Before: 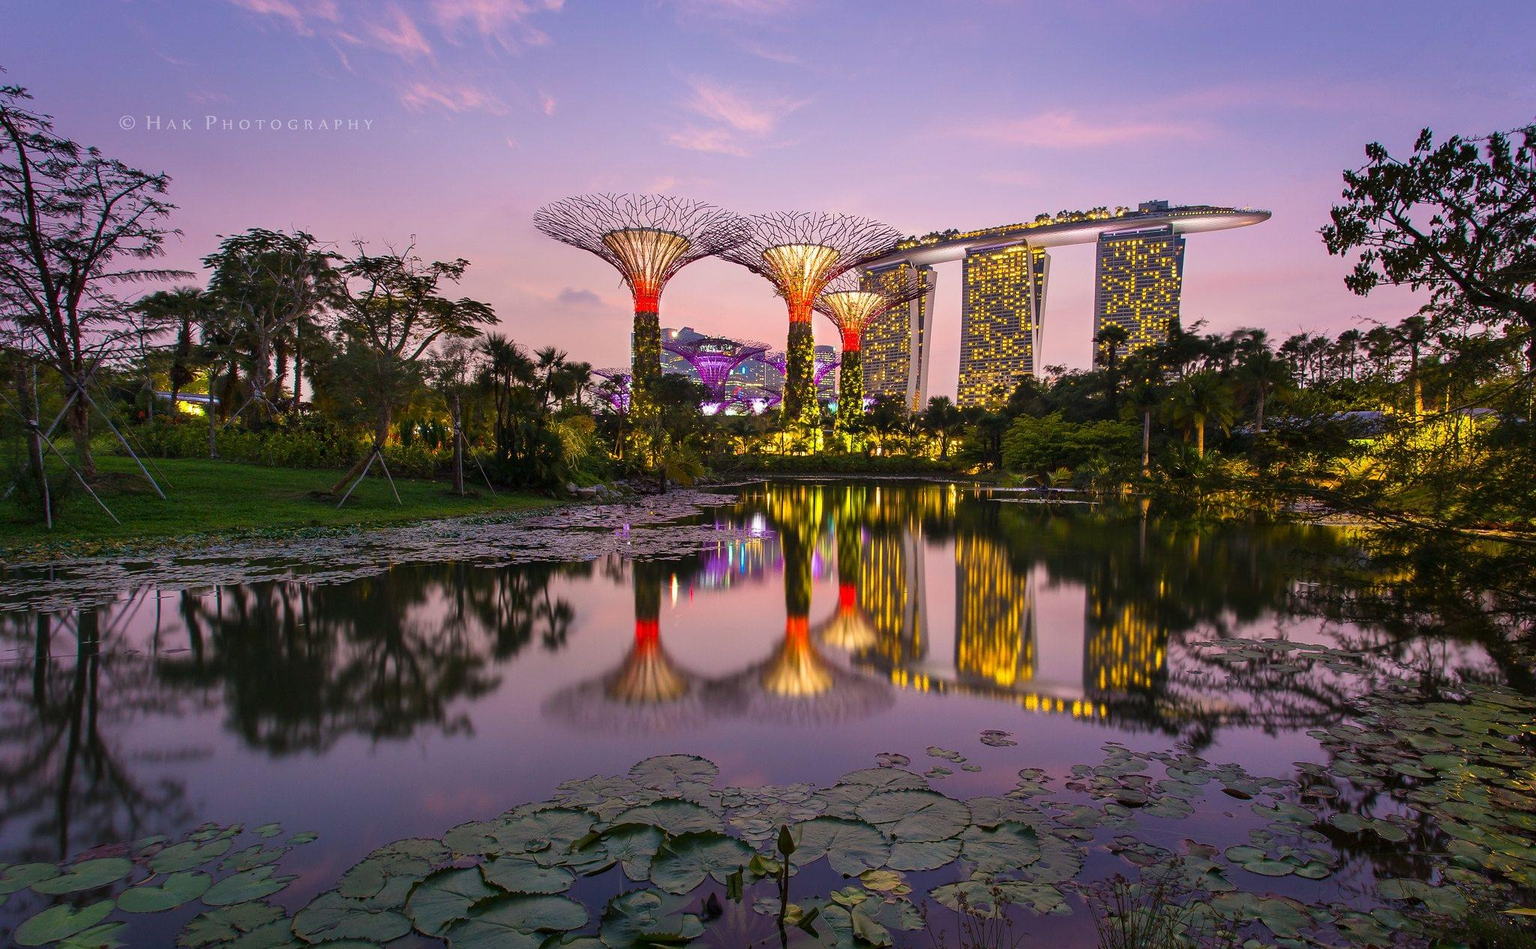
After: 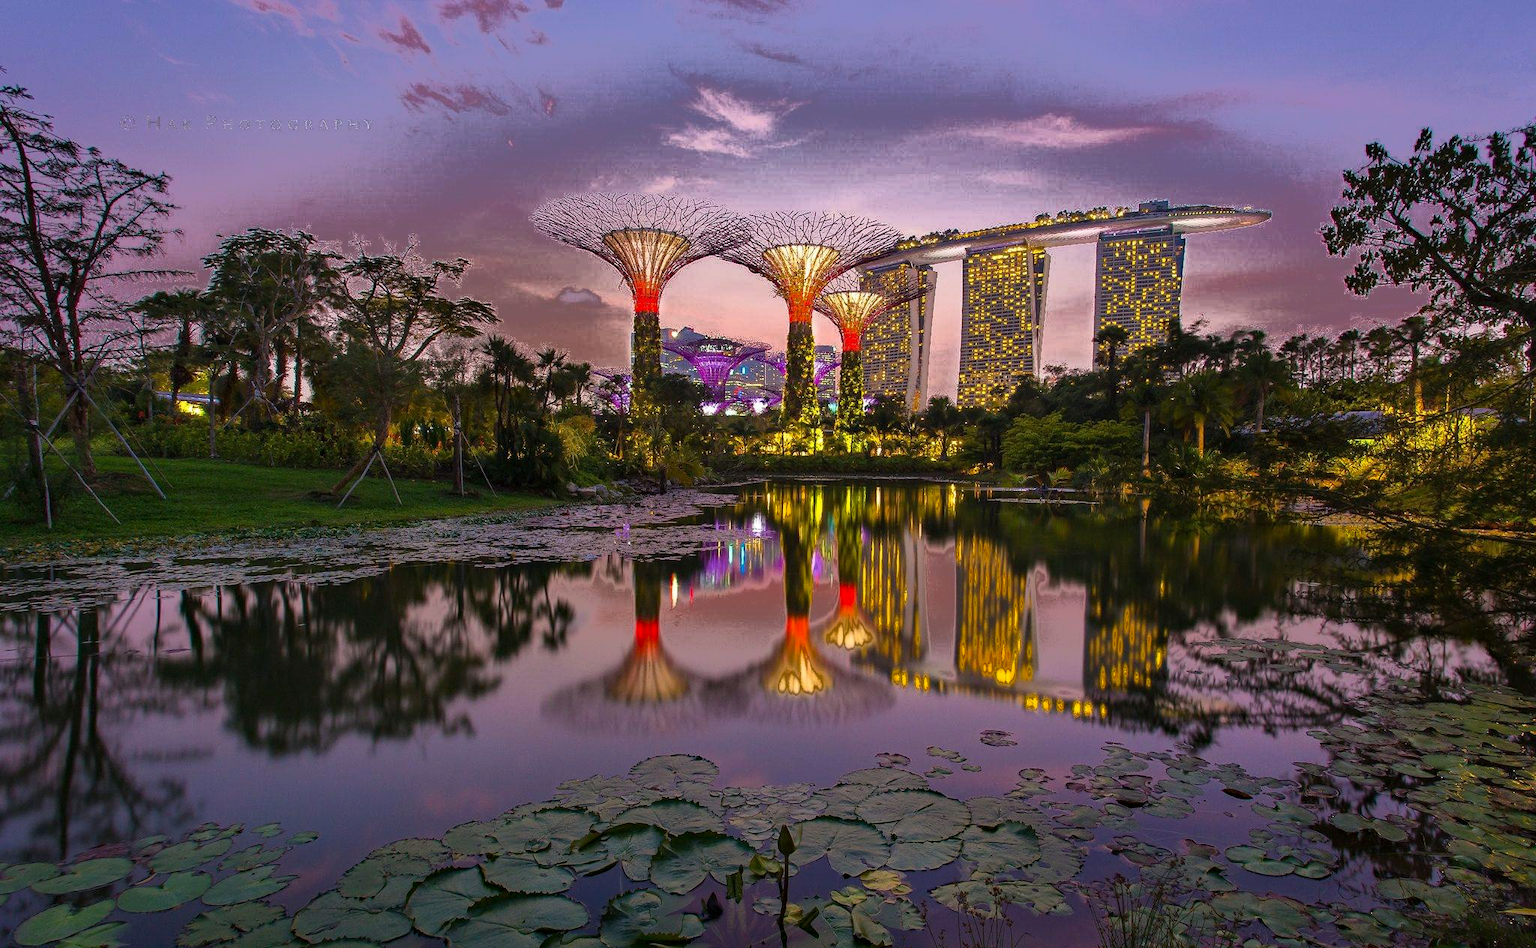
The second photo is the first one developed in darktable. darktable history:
fill light: exposure -0.73 EV, center 0.69, width 2.2
haze removal: compatibility mode true, adaptive false
